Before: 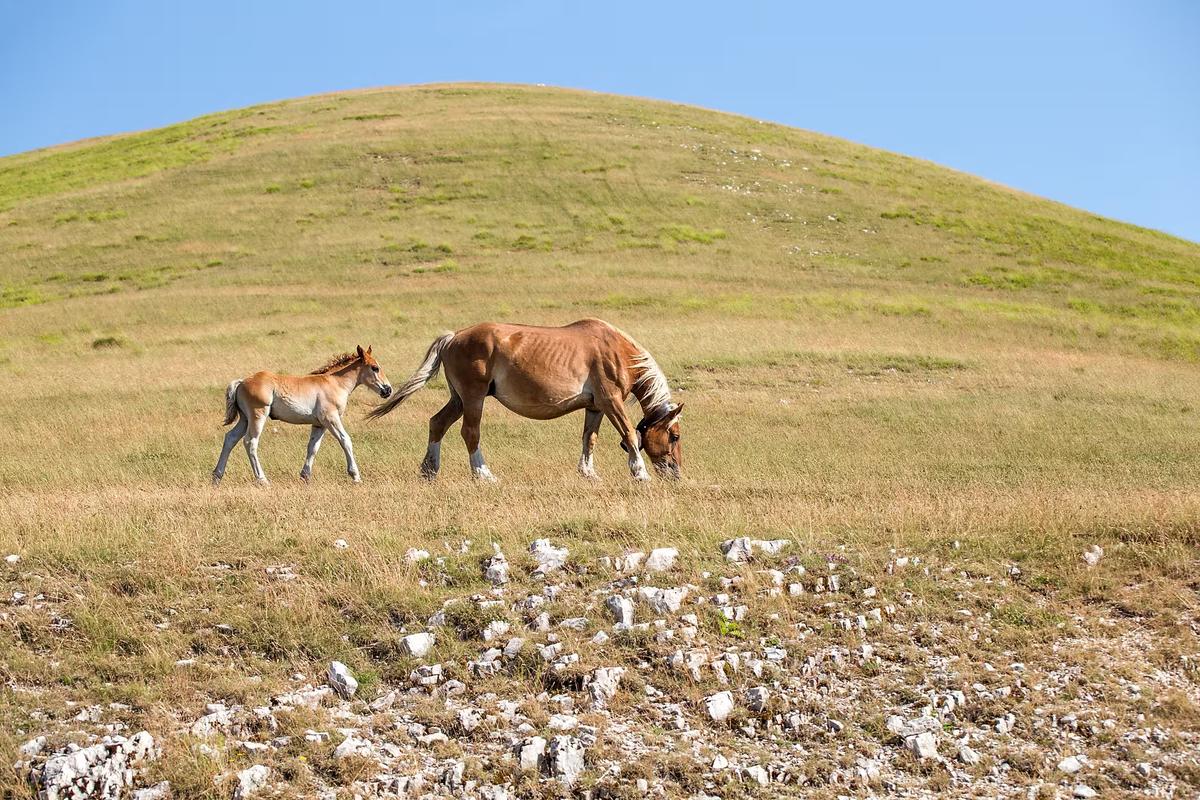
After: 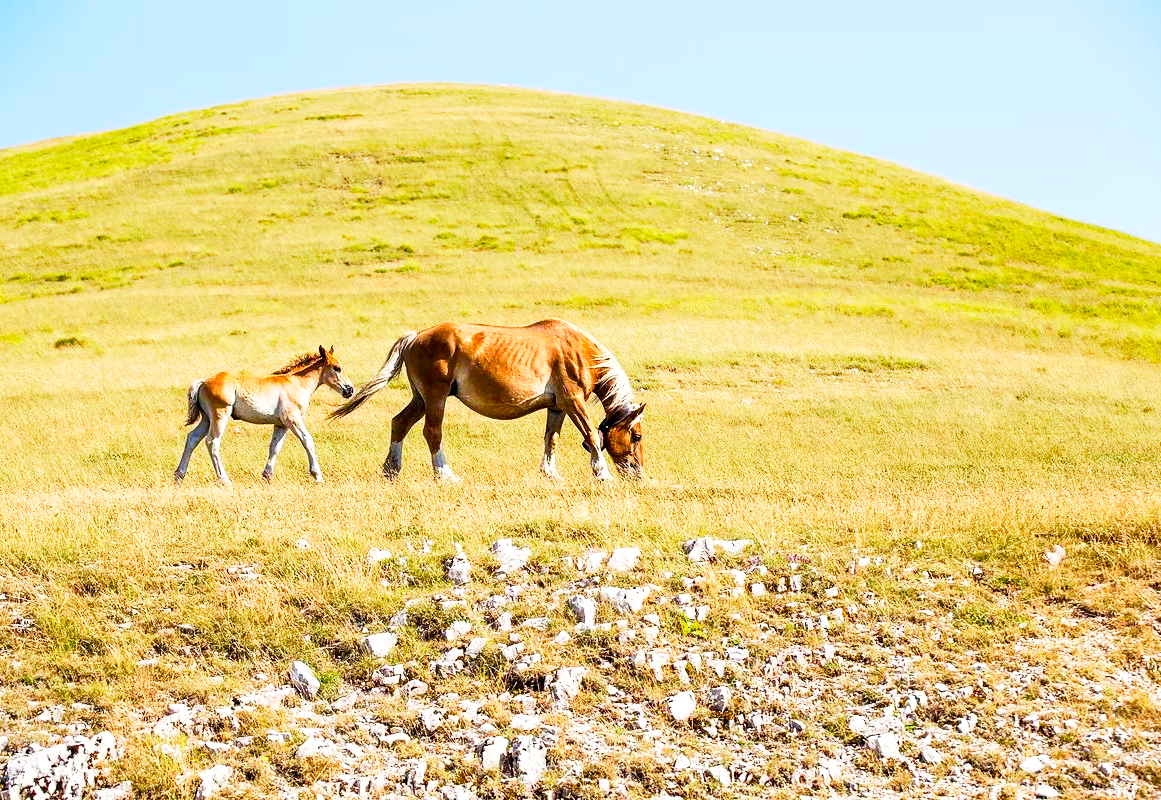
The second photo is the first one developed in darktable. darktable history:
crop and rotate: left 3.216%
color balance rgb: shadows lift › chroma 1.048%, shadows lift › hue 242.24°, perceptual saturation grading › global saturation 21.126%, perceptual saturation grading › highlights -19.867%, perceptual saturation grading › shadows 29.675%, perceptual brilliance grading › highlights 5.976%, perceptual brilliance grading › mid-tones 16.942%, perceptual brilliance grading › shadows -5.24%, global vibrance 23.57%
exposure: compensate highlight preservation false
base curve: curves: ch0 [(0, 0) (0.005, 0.002) (0.193, 0.295) (0.399, 0.664) (0.75, 0.928) (1, 1)], preserve colors none
